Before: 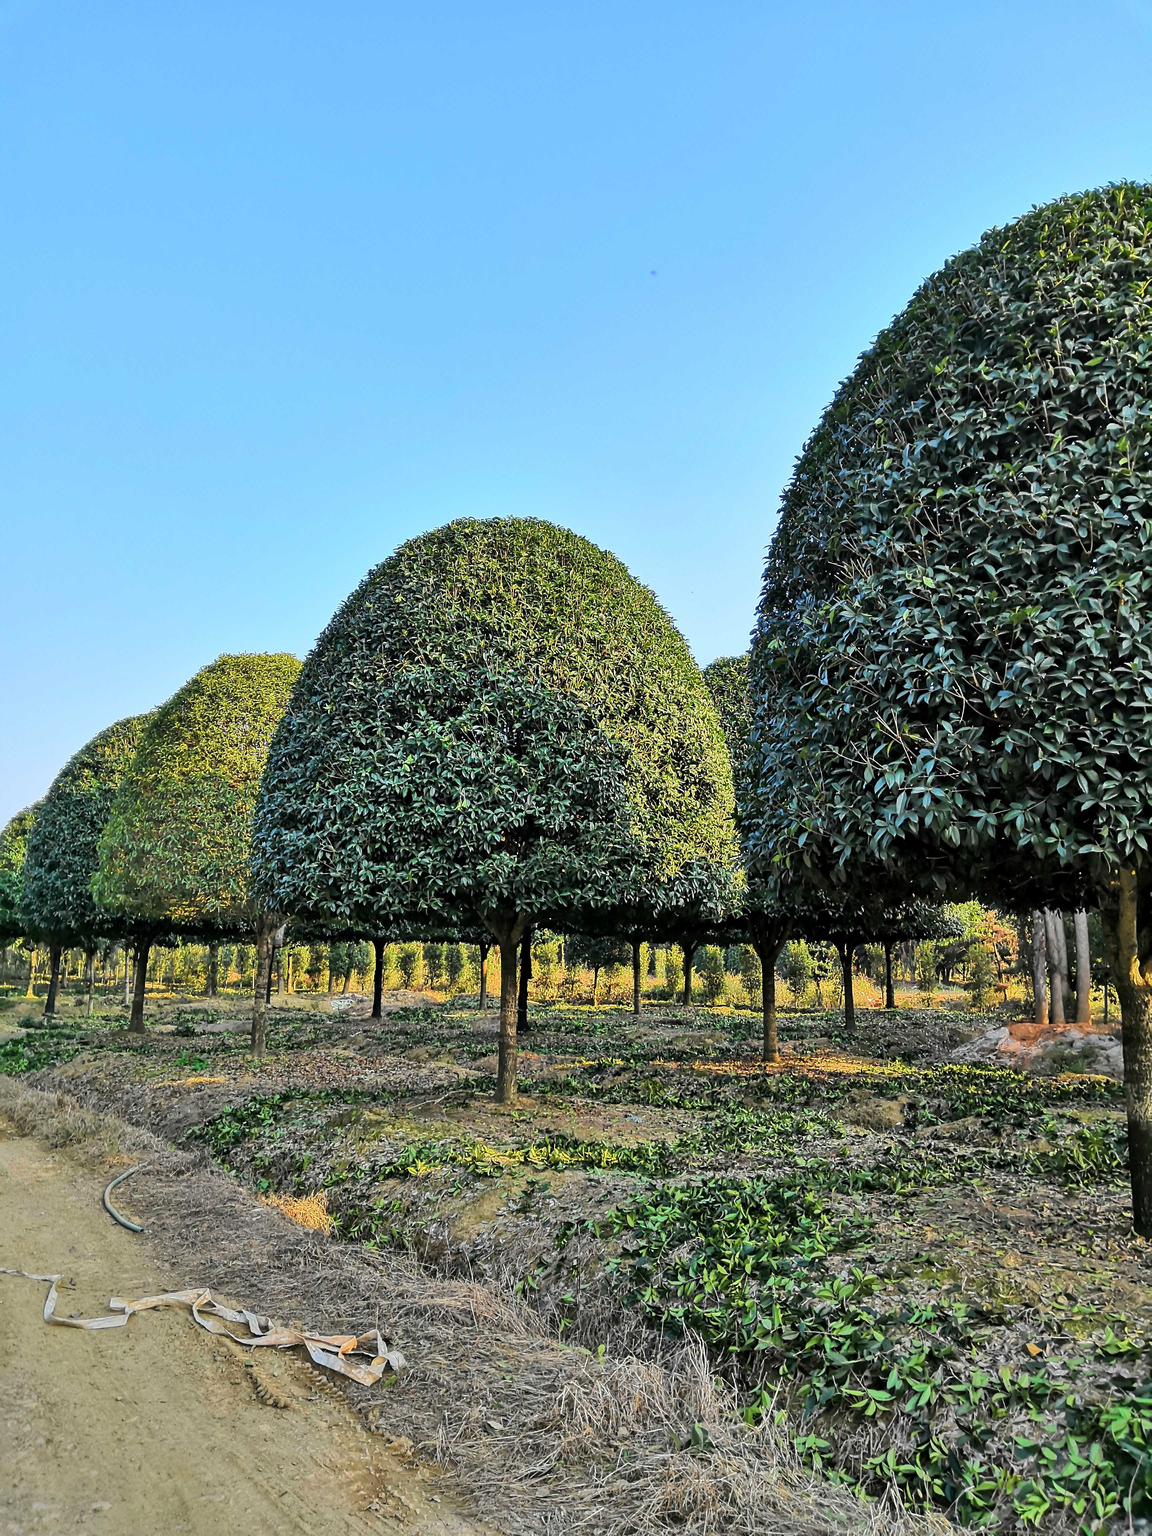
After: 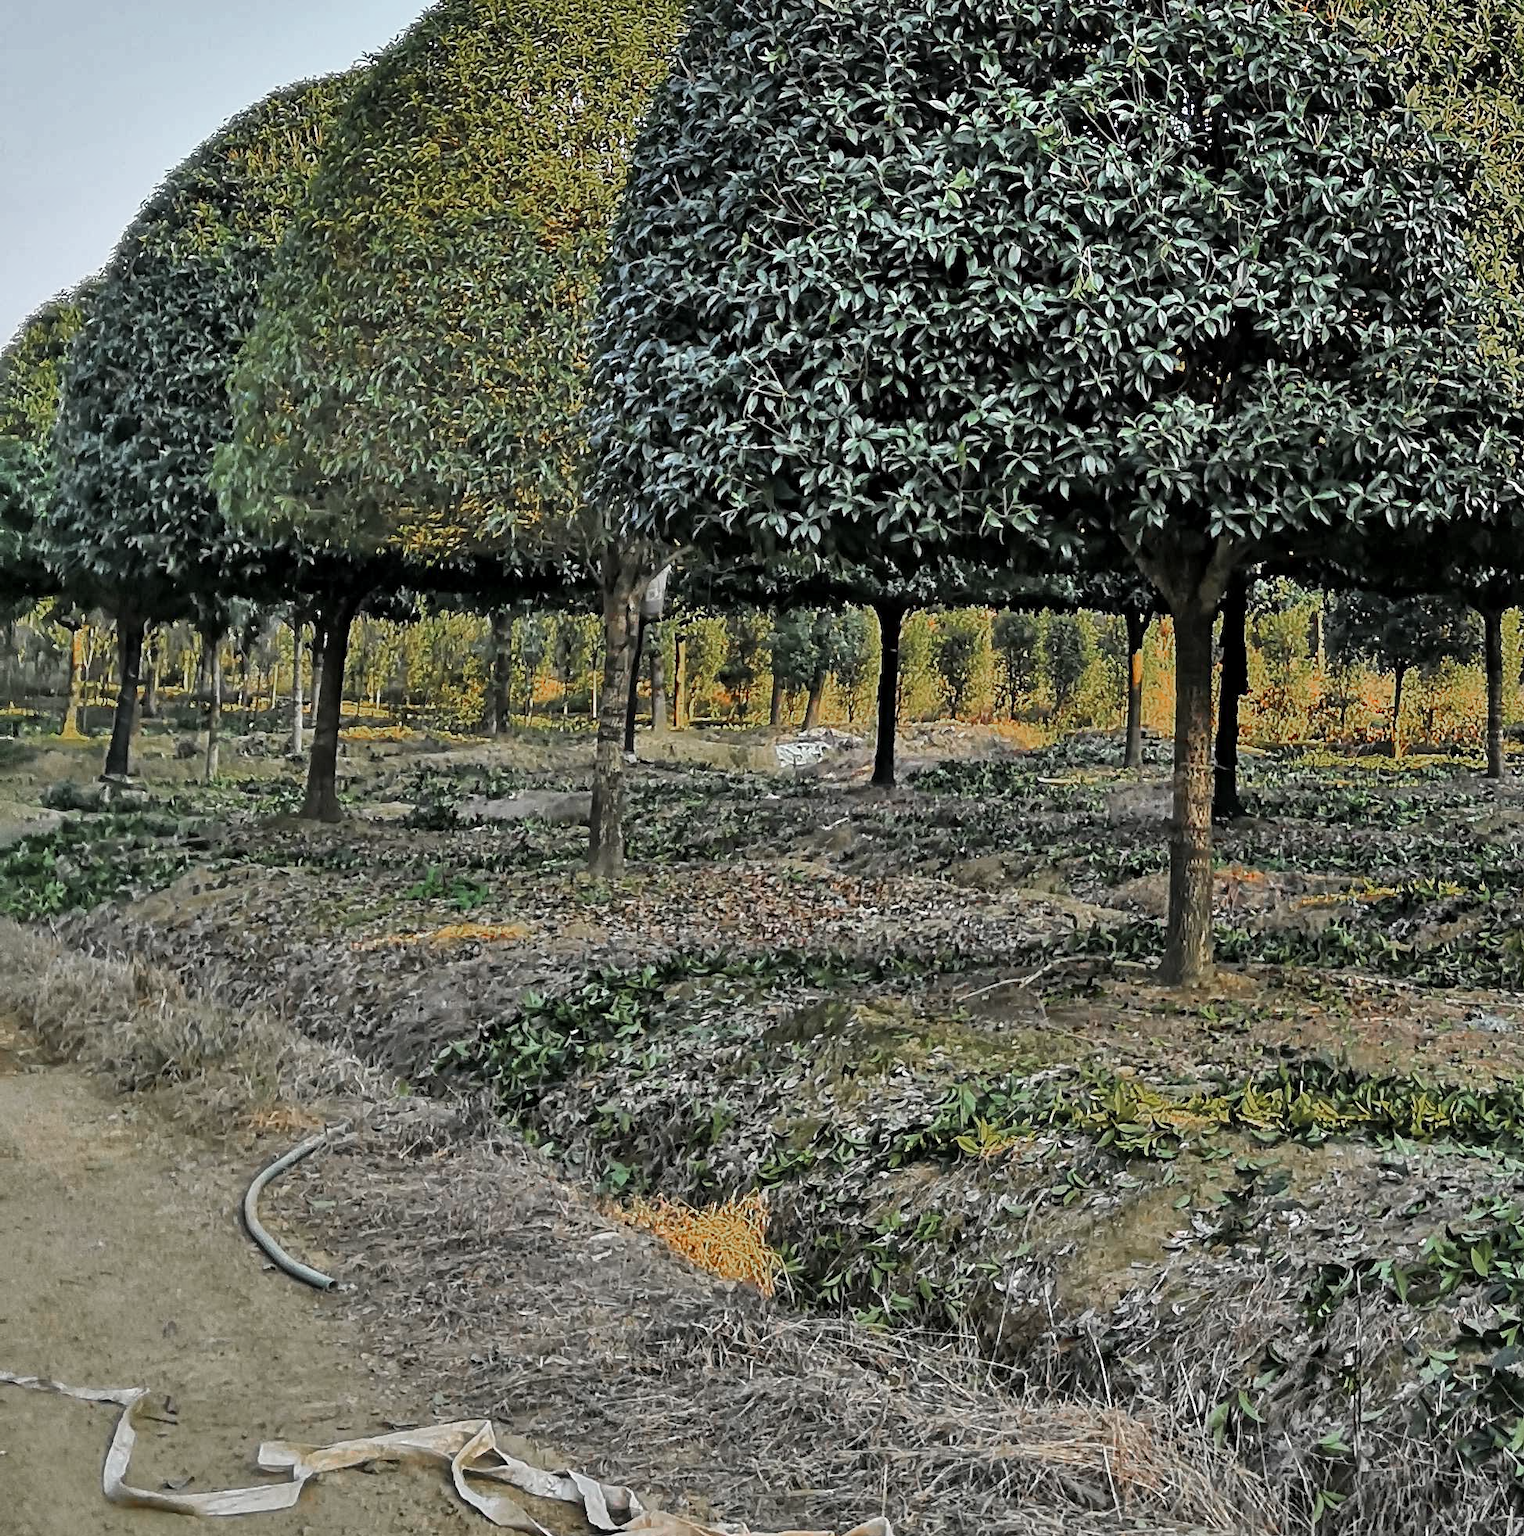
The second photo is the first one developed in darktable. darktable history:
crop: top 44.483%, right 43.593%, bottom 12.892%
shadows and highlights: highlights color adjustment 0%, low approximation 0.01, soften with gaussian
local contrast: mode bilateral grid, contrast 100, coarseness 100, detail 108%, midtone range 0.2
color zones: curves: ch0 [(0, 0.48) (0.209, 0.398) (0.305, 0.332) (0.429, 0.493) (0.571, 0.5) (0.714, 0.5) (0.857, 0.5) (1, 0.48)]; ch1 [(0, 0.736) (0.143, 0.625) (0.225, 0.371) (0.429, 0.256) (0.571, 0.241) (0.714, 0.213) (0.857, 0.48) (1, 0.736)]; ch2 [(0, 0.448) (0.143, 0.498) (0.286, 0.5) (0.429, 0.5) (0.571, 0.5) (0.714, 0.5) (0.857, 0.5) (1, 0.448)]
